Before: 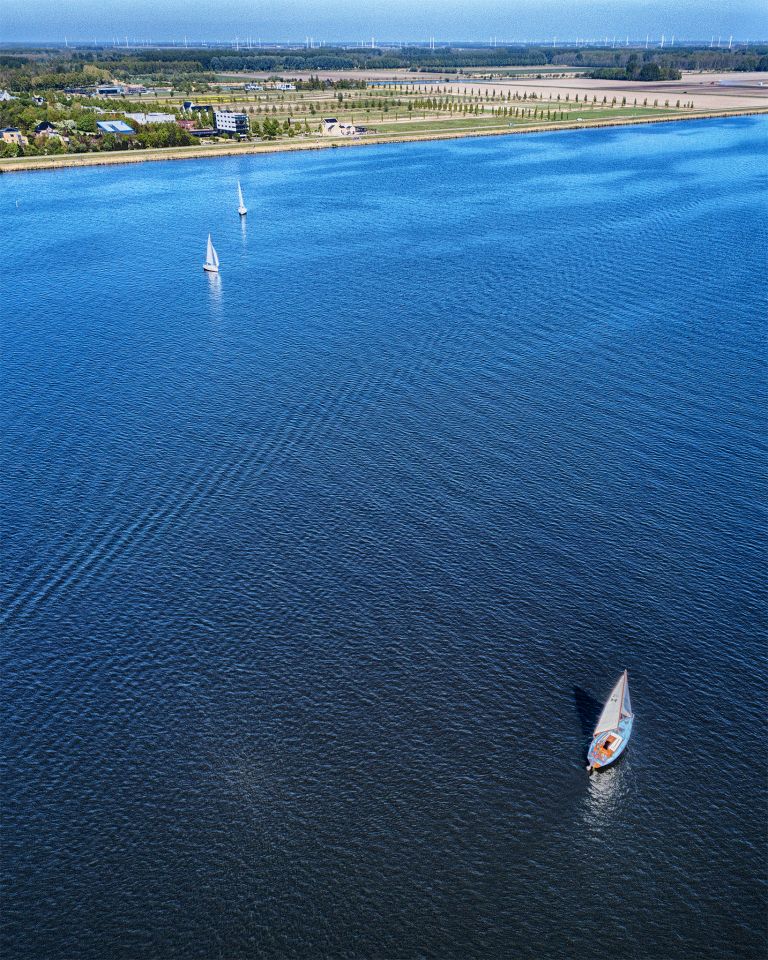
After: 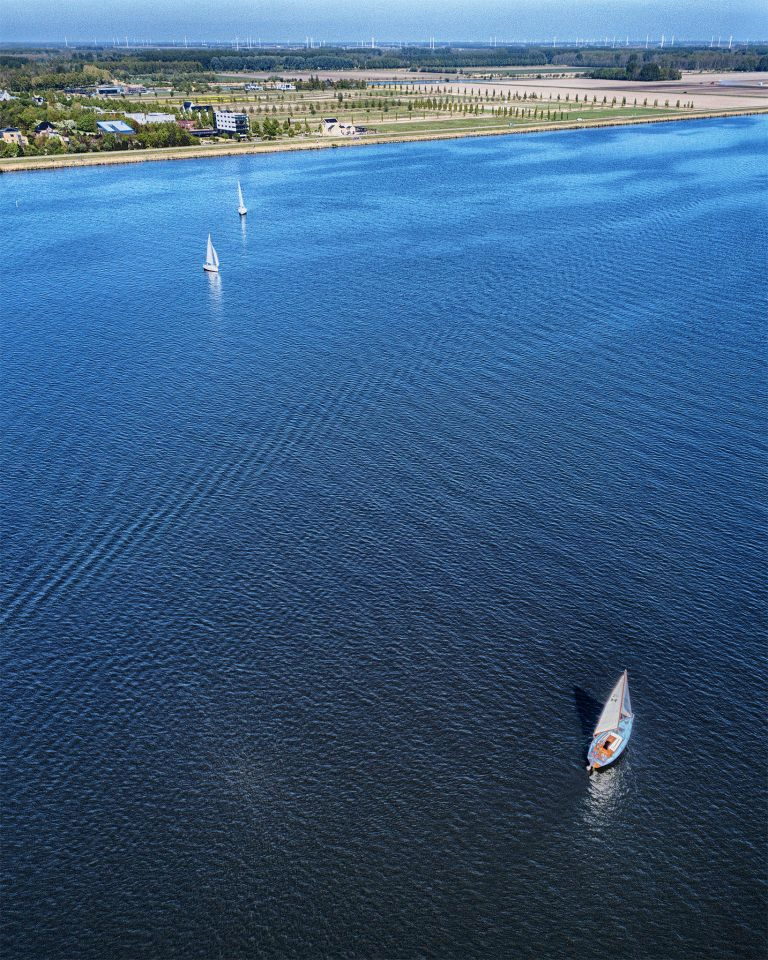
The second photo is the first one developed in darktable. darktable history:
contrast brightness saturation: saturation -0.086
